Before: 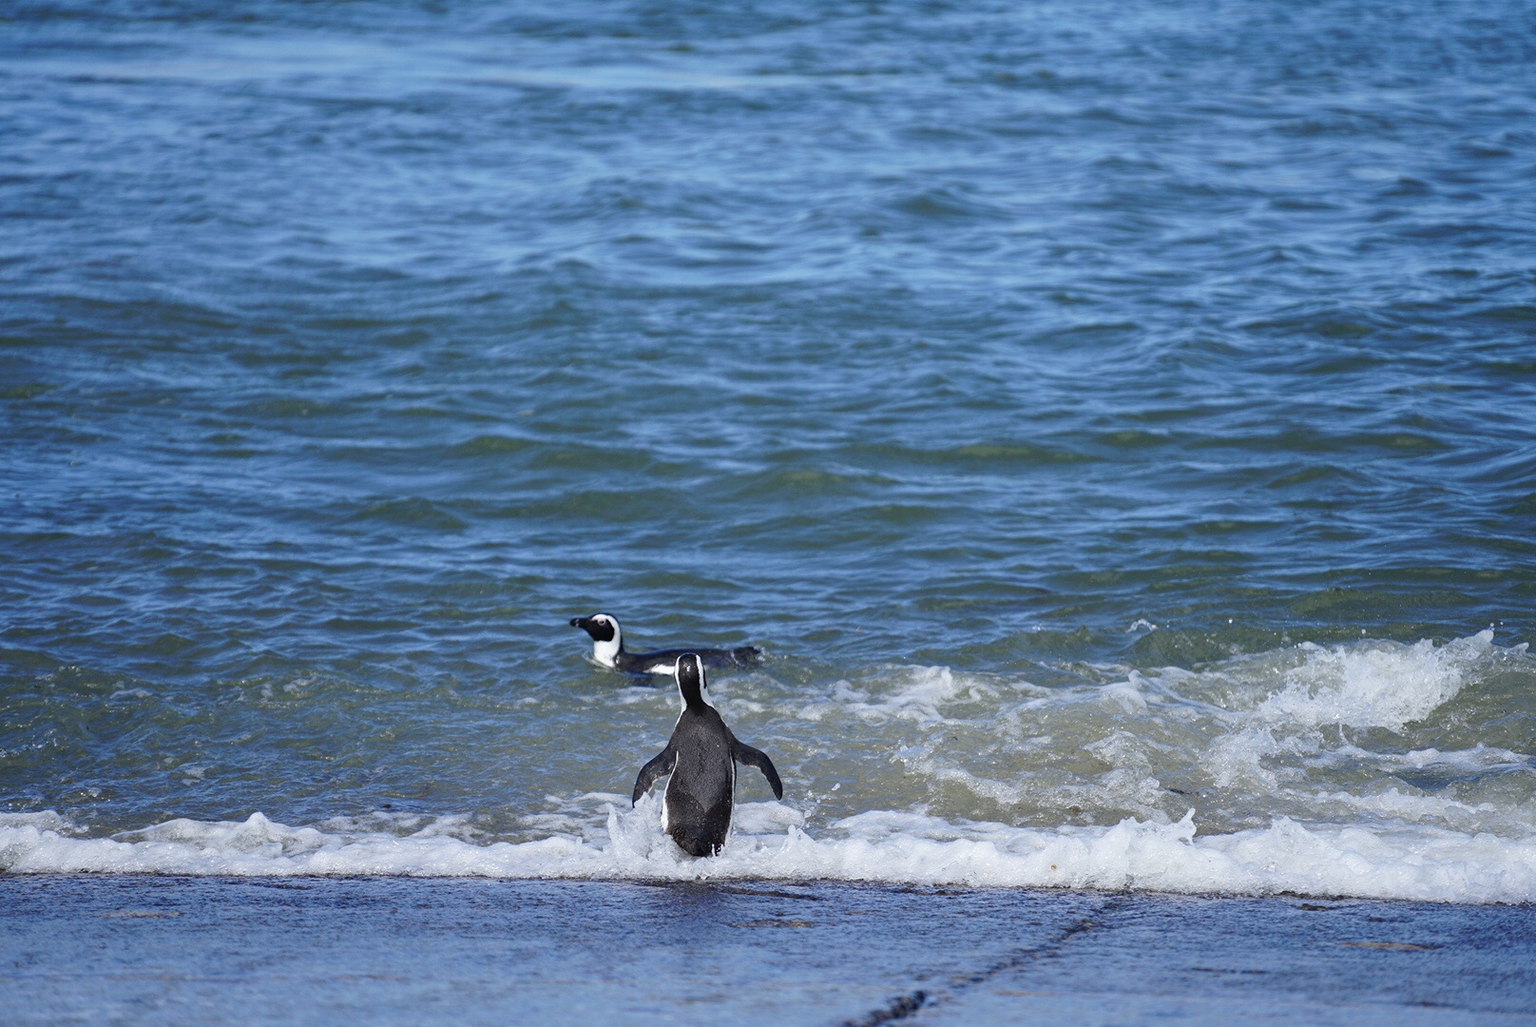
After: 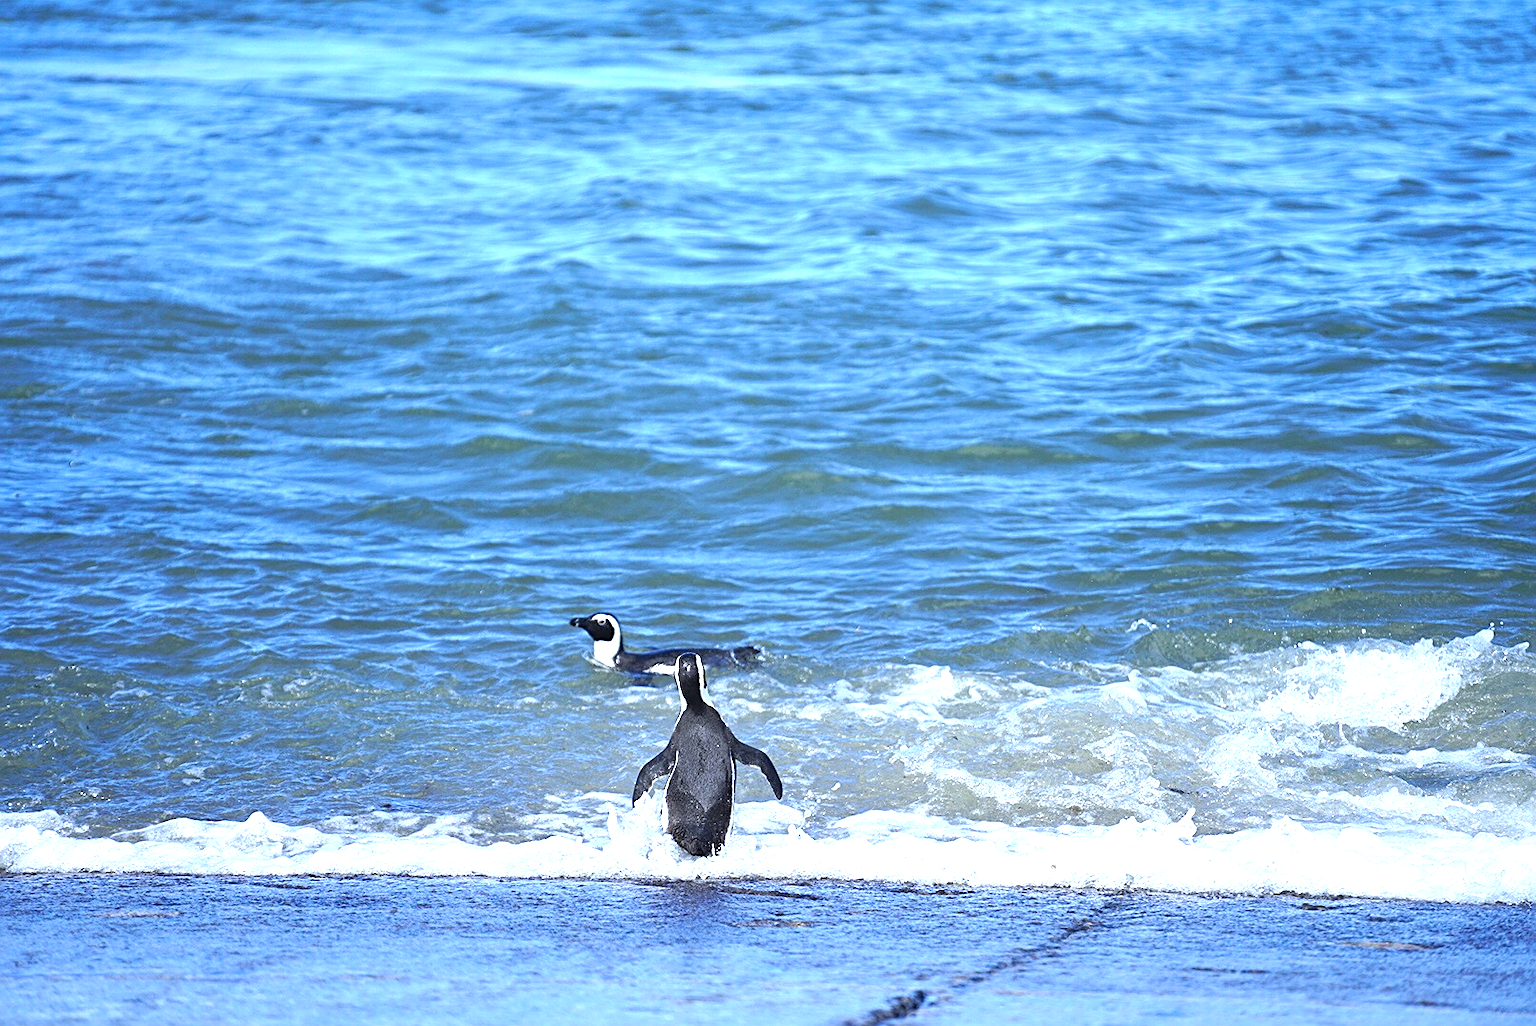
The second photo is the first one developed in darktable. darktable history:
color calibration: illuminant custom, x 0.368, y 0.373, temperature 4330.32 K
sharpen: on, module defaults
exposure: black level correction 0, exposure 1.2 EV, compensate highlight preservation false
